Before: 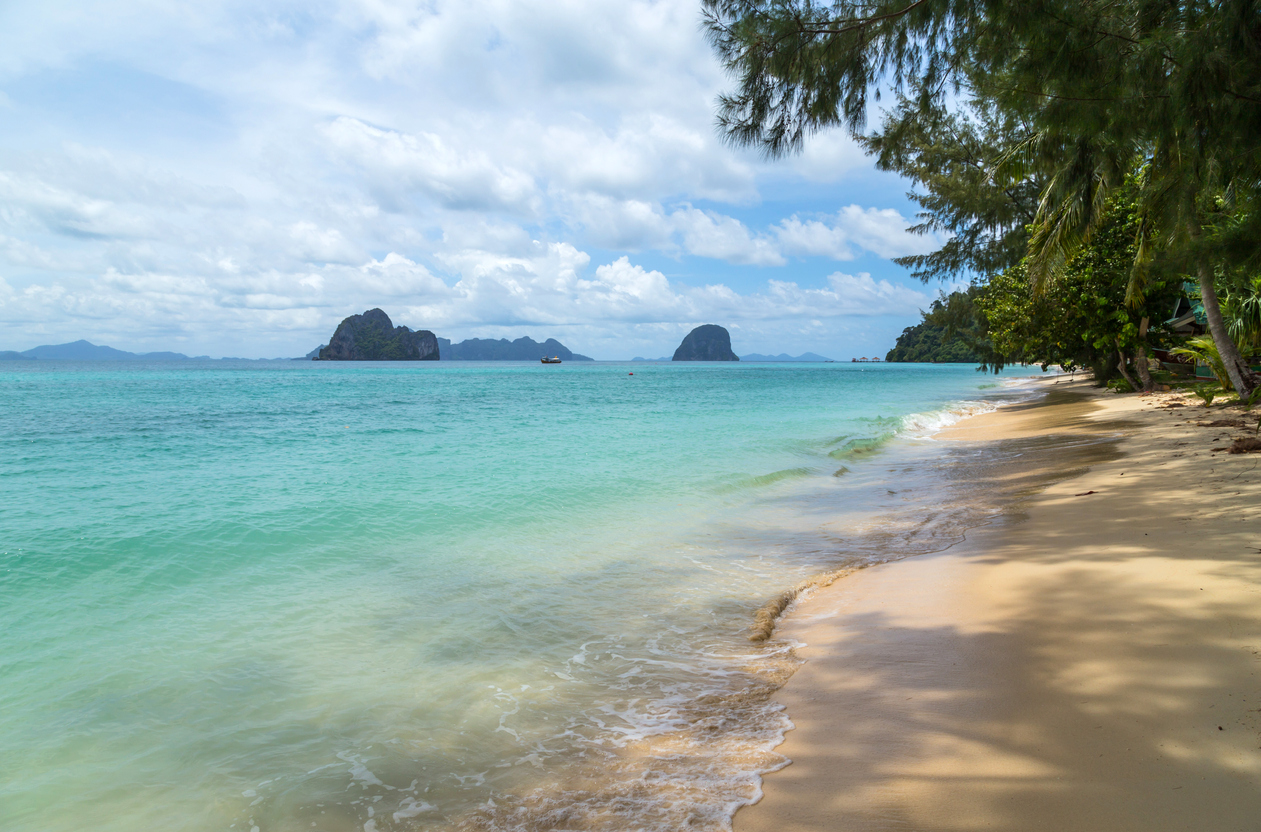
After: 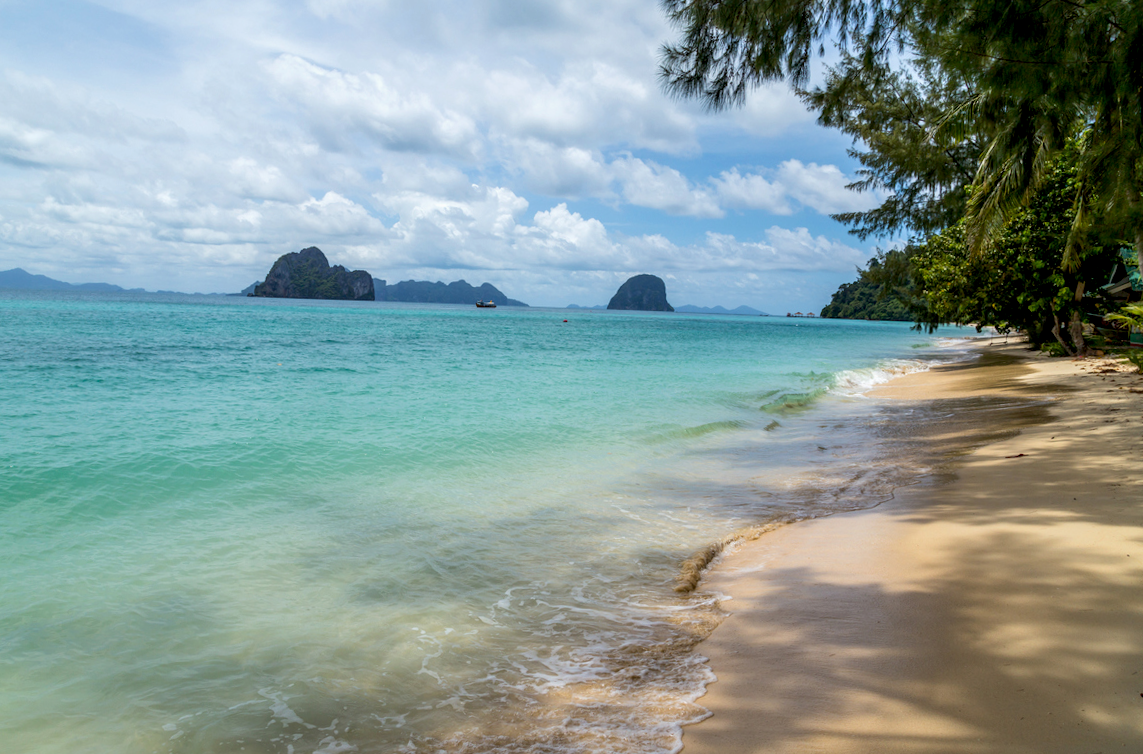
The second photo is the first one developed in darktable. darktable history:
local contrast: on, module defaults
crop and rotate: angle -1.96°, left 3.097%, top 4.154%, right 1.586%, bottom 0.529%
exposure: black level correction 0.009, exposure -0.159 EV, compensate highlight preservation false
